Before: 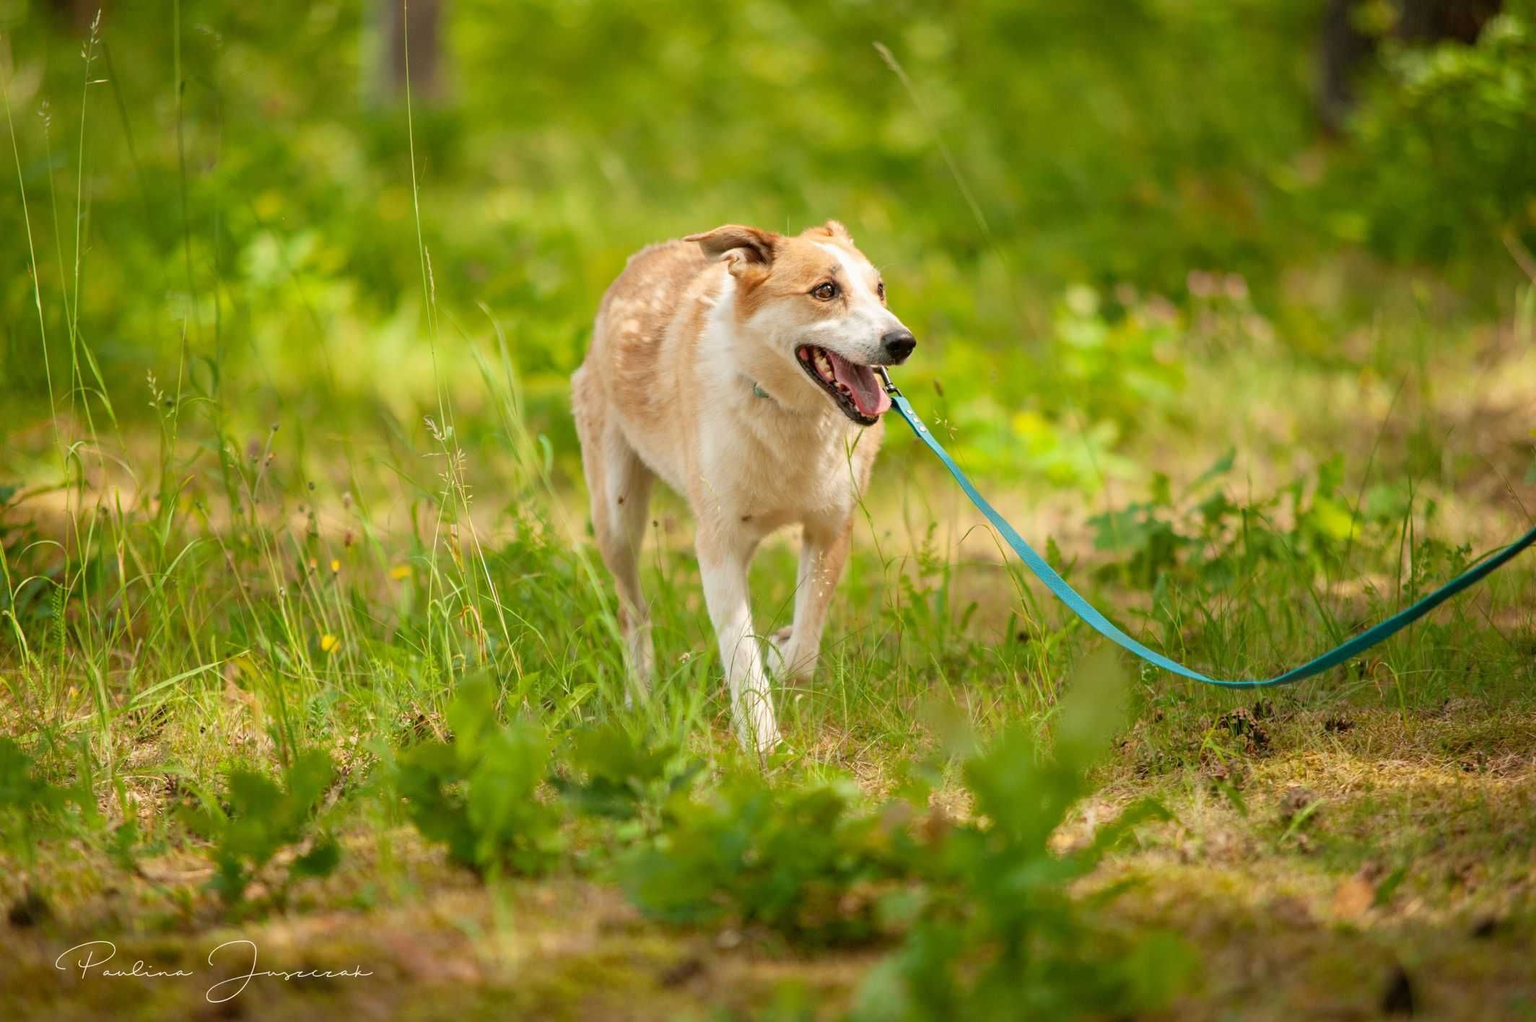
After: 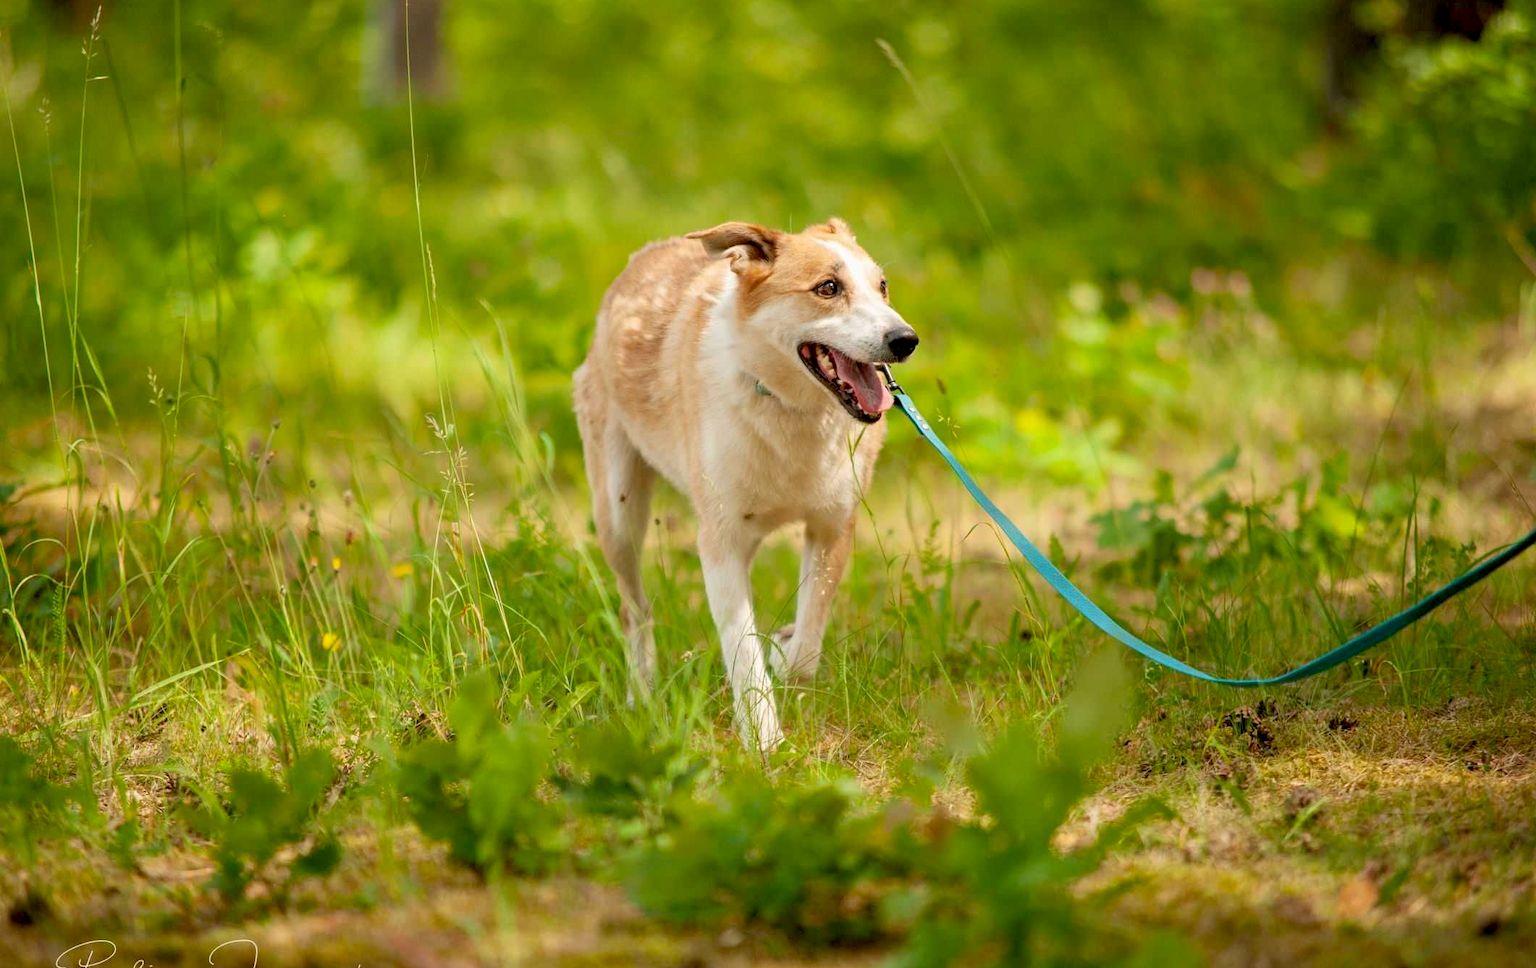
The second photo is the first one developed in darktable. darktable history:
exposure: black level correction 0.011, compensate highlight preservation false
sharpen: radius 2.931, amount 0.875, threshold 47.172
crop: top 0.416%, right 0.257%, bottom 5.049%
